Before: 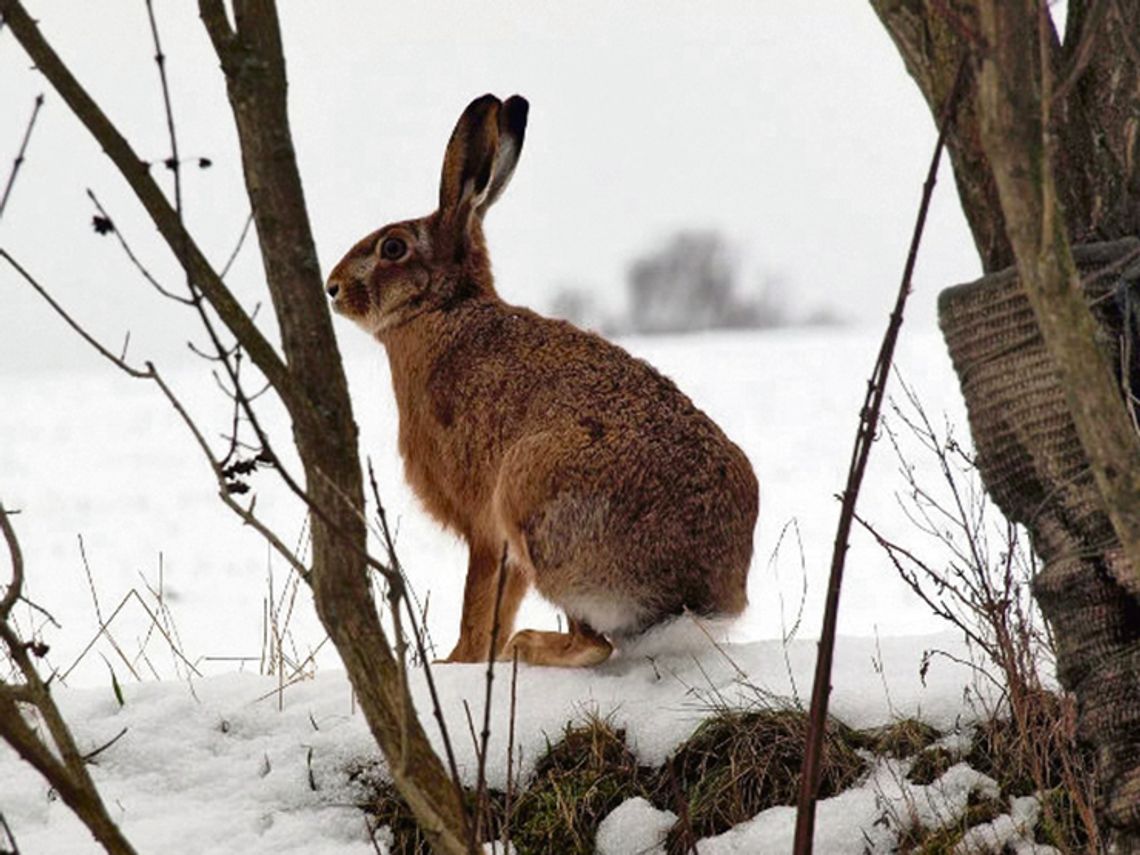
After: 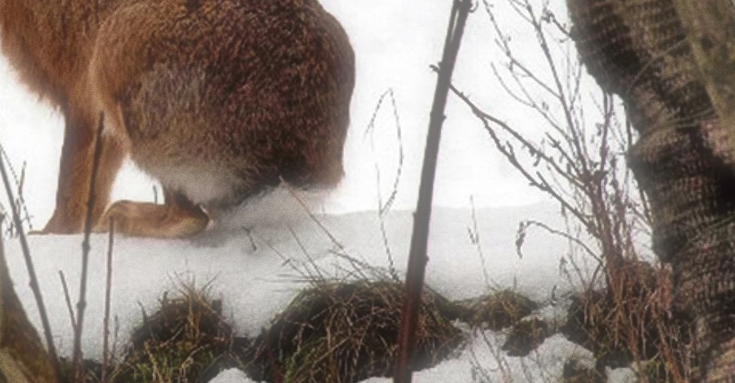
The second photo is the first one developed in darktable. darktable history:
grain: coarseness 7.08 ISO, strength 21.67%, mid-tones bias 59.58%
shadows and highlights: low approximation 0.01, soften with gaussian
soften: size 60.24%, saturation 65.46%, brightness 0.506 EV, mix 25.7%
crop and rotate: left 35.509%, top 50.238%, bottom 4.934%
